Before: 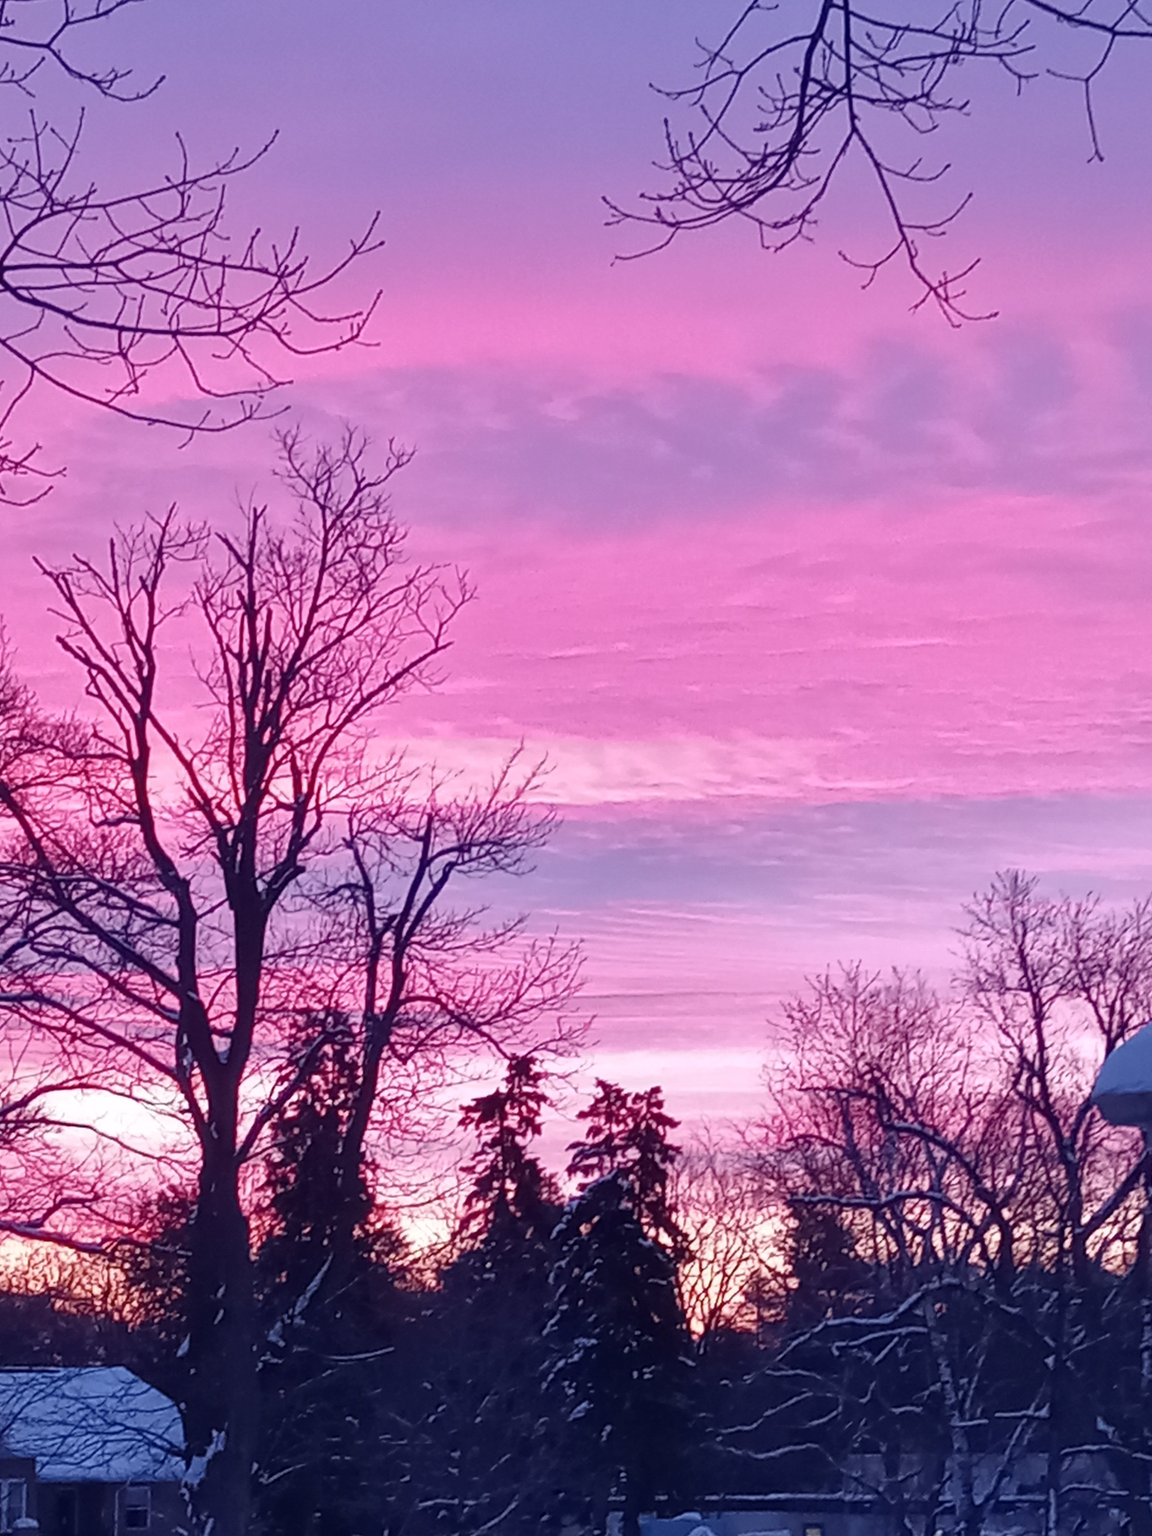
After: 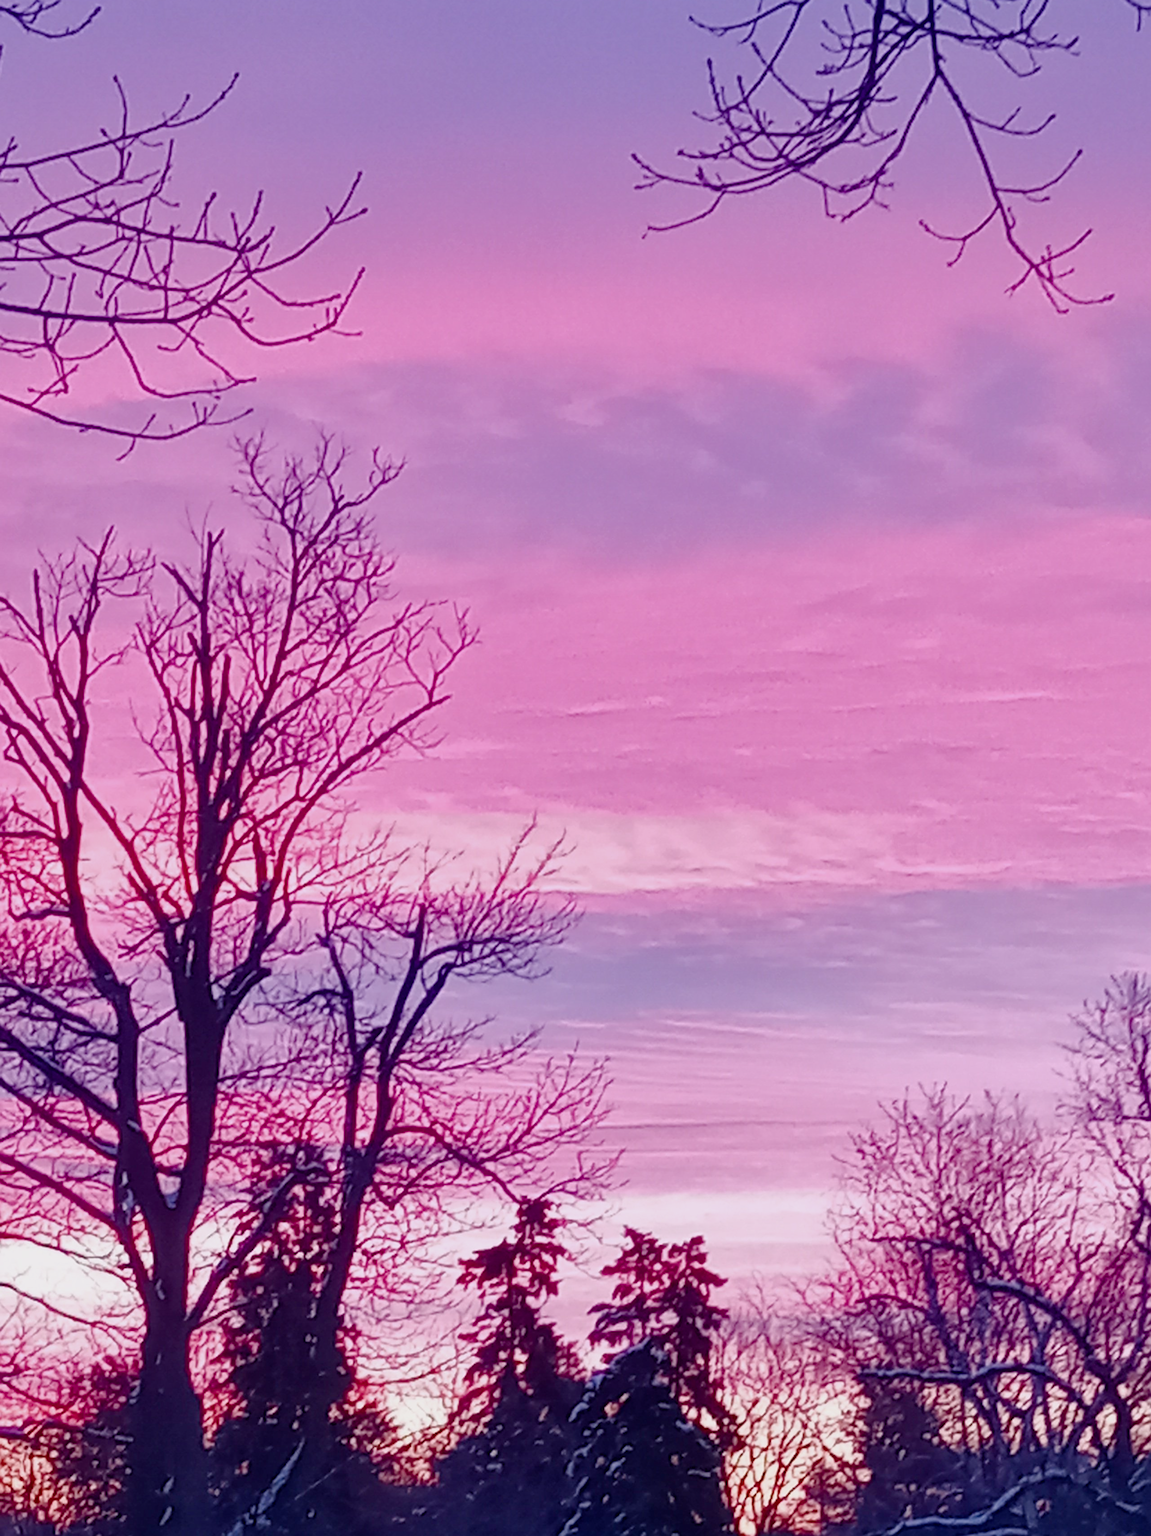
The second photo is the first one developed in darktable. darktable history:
sharpen: on, module defaults
crop and rotate: left 7.196%, top 4.574%, right 10.605%, bottom 13.178%
color balance rgb: shadows lift › chroma 1%, shadows lift › hue 113°, highlights gain › chroma 0.2%, highlights gain › hue 333°, perceptual saturation grading › global saturation 20%, perceptual saturation grading › highlights -50%, perceptual saturation grading › shadows 25%, contrast -10%
